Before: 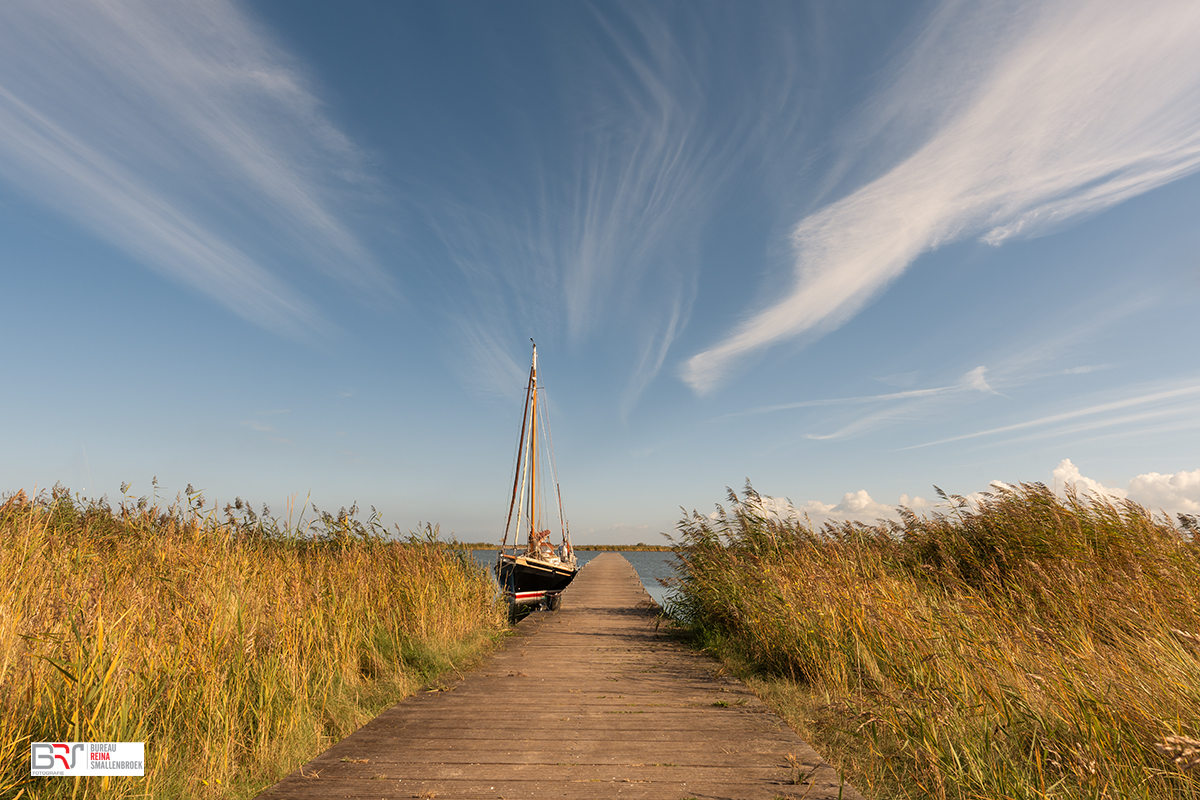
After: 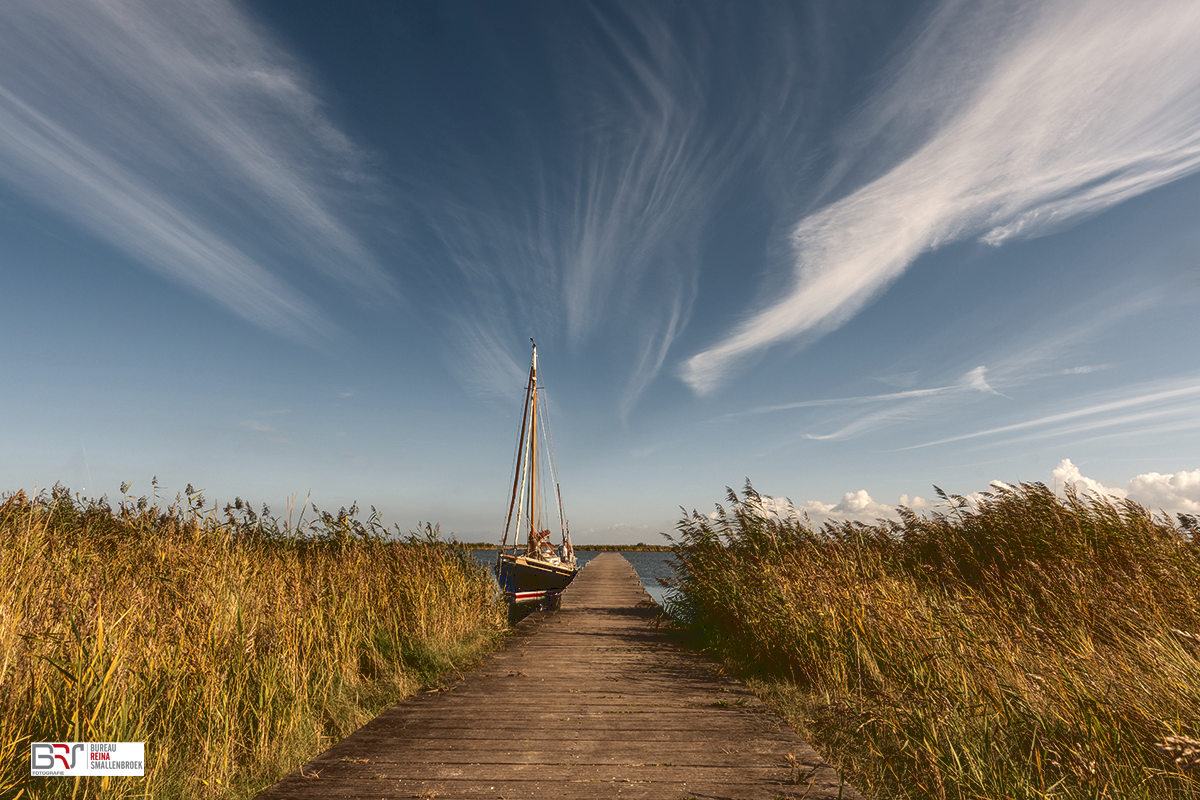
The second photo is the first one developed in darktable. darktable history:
local contrast: detail 130%
base curve: curves: ch0 [(0, 0.02) (0.083, 0.036) (1, 1)]
